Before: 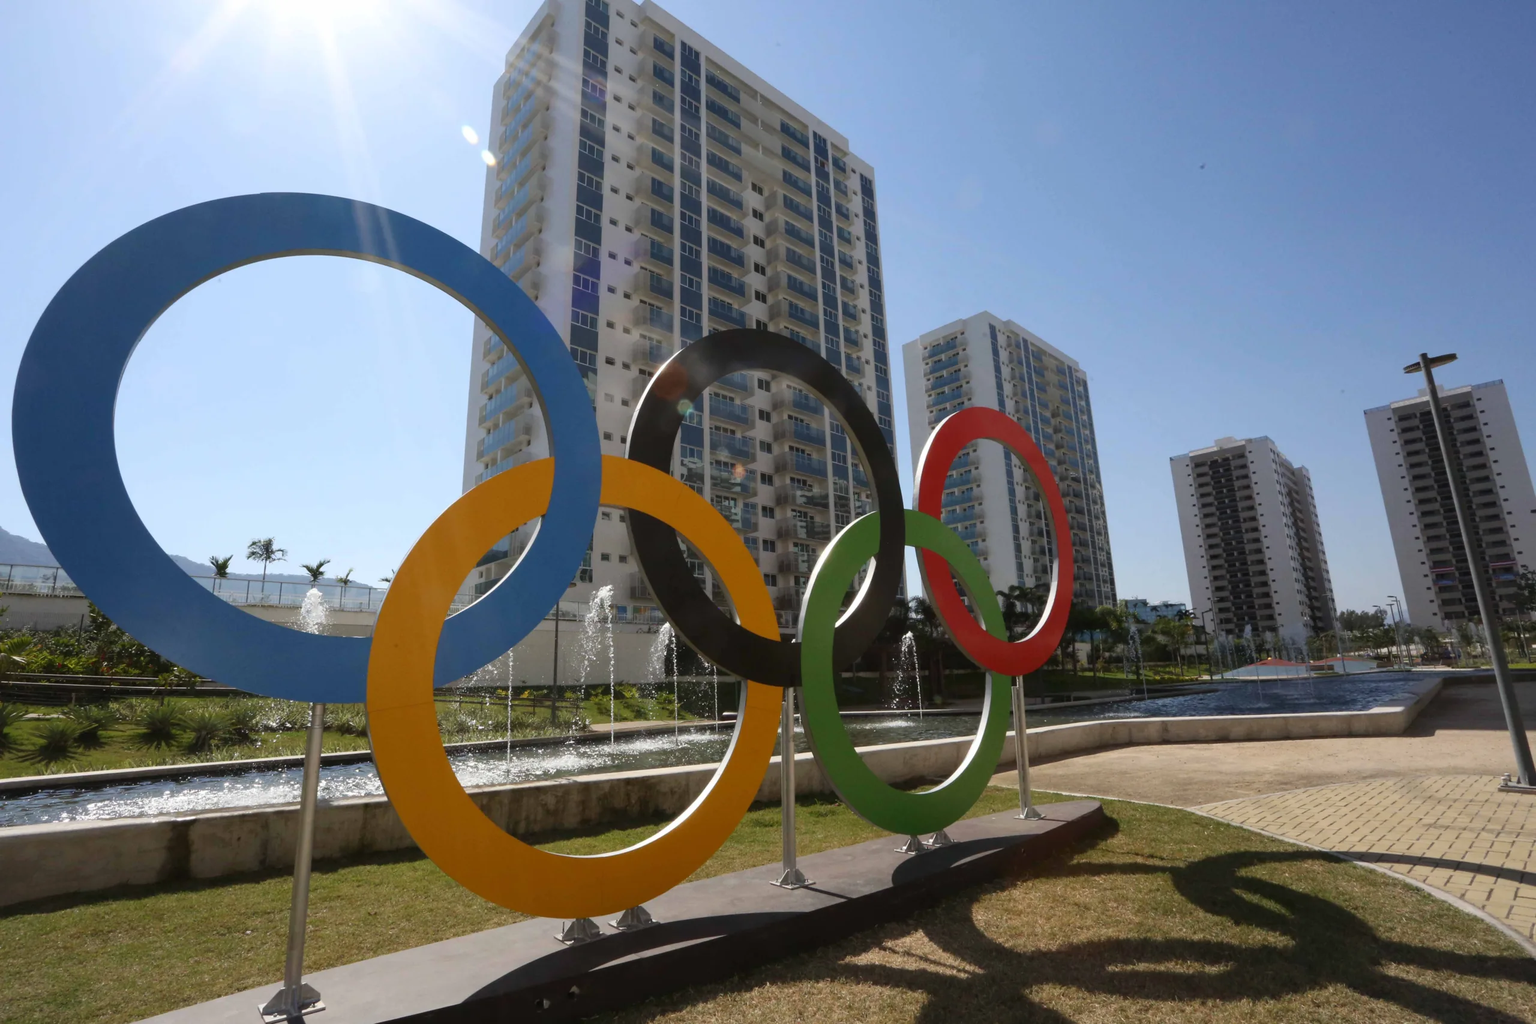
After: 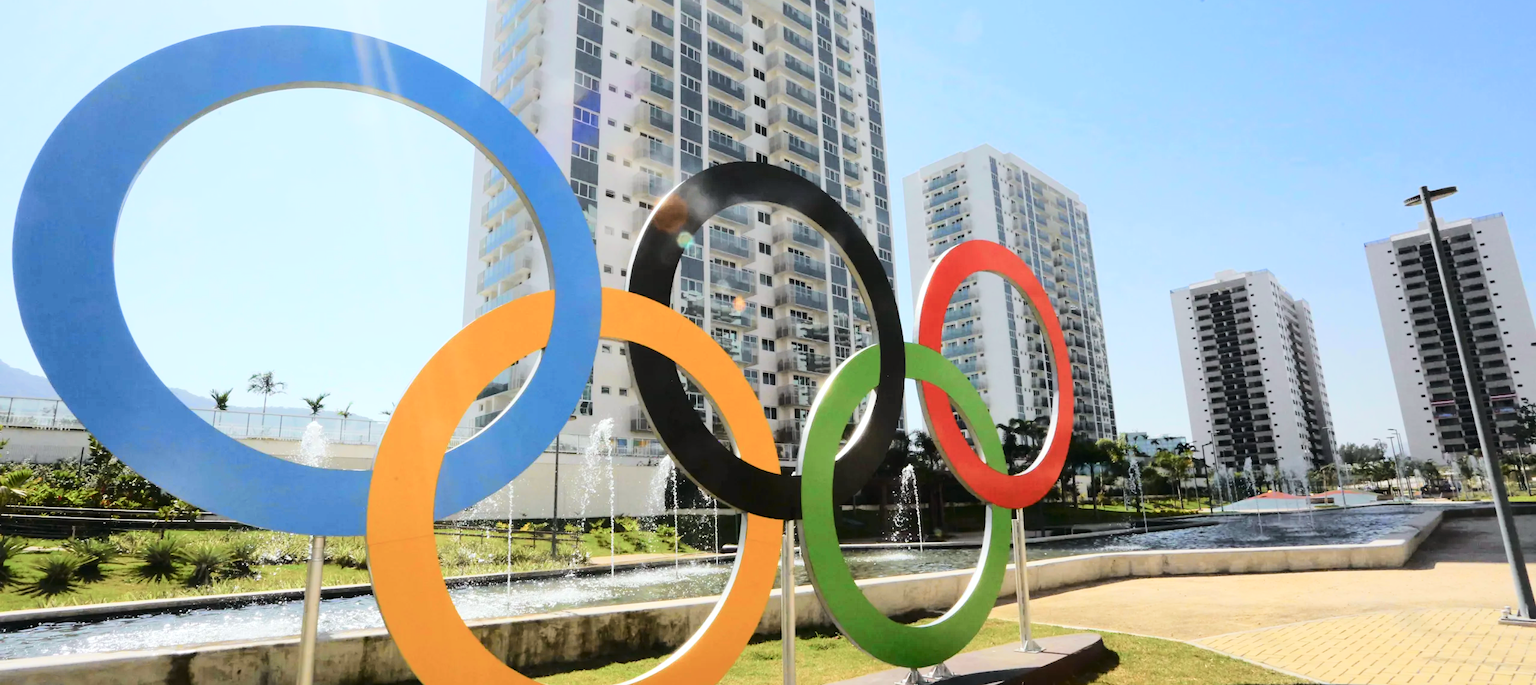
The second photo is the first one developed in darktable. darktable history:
tone equalizer: -7 EV 0.143 EV, -6 EV 0.591 EV, -5 EV 1.18 EV, -4 EV 1.29 EV, -3 EV 1.16 EV, -2 EV 0.6 EV, -1 EV 0.168 EV, edges refinement/feathering 500, mask exposure compensation -1.57 EV, preserve details no
crop: top 16.381%, bottom 16.712%
tone curve: curves: ch0 [(0, 0) (0.035, 0.017) (0.131, 0.108) (0.279, 0.279) (0.476, 0.554) (0.617, 0.693) (0.704, 0.77) (0.801, 0.854) (0.895, 0.927) (1, 0.976)]; ch1 [(0, 0) (0.318, 0.278) (0.444, 0.427) (0.493, 0.488) (0.508, 0.502) (0.534, 0.526) (0.562, 0.555) (0.645, 0.648) (0.746, 0.764) (1, 1)]; ch2 [(0, 0) (0.316, 0.292) (0.381, 0.37) (0.423, 0.448) (0.476, 0.482) (0.502, 0.495) (0.522, 0.518) (0.533, 0.532) (0.593, 0.622) (0.634, 0.663) (0.7, 0.7) (0.861, 0.808) (1, 0.951)], color space Lab, independent channels
exposure: exposure 0.207 EV, compensate highlight preservation false
